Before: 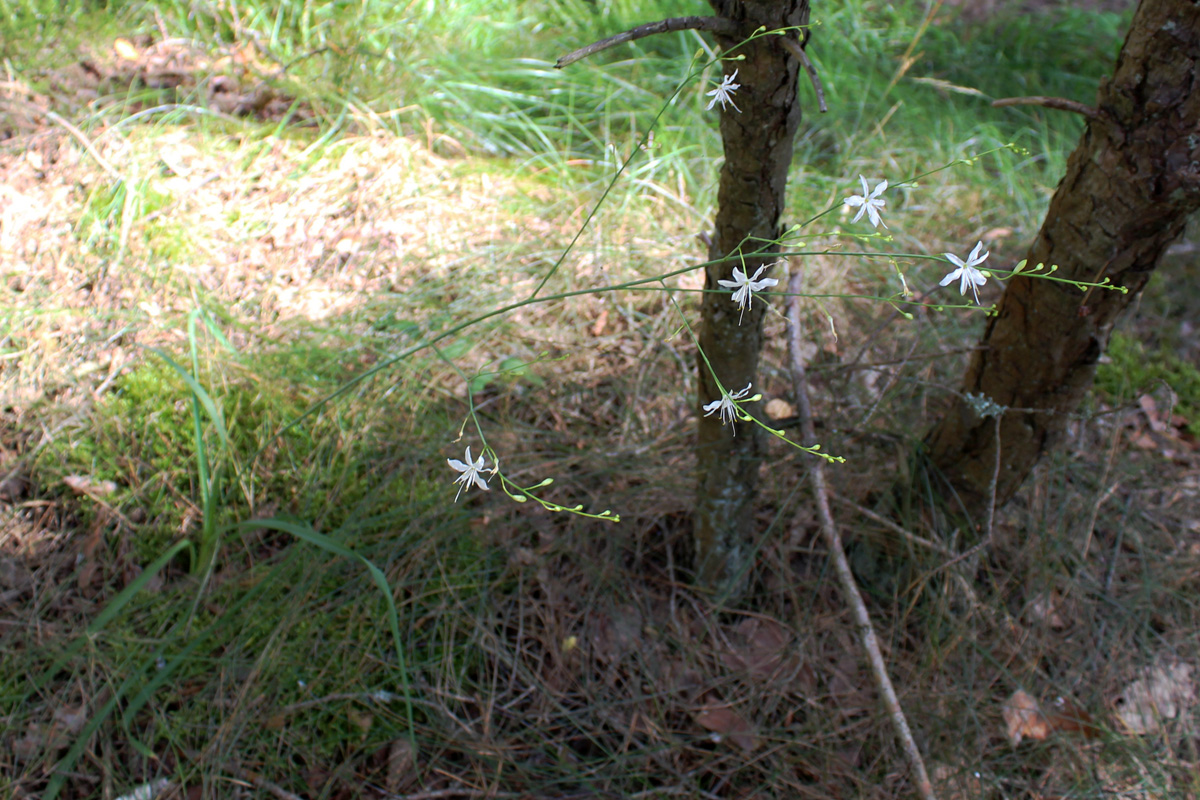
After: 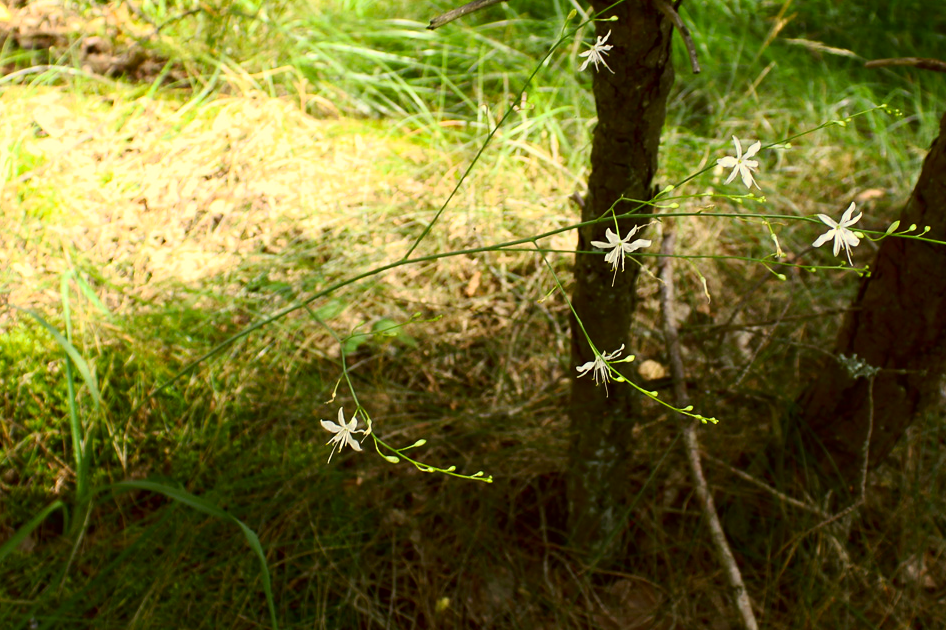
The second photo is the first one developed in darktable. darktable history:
color correction: highlights a* 0.144, highlights b* 29.51, shadows a* -0.212, shadows b* 20.95
crop and rotate: left 10.584%, top 5.017%, right 10.5%, bottom 16.113%
tone curve: curves: ch0 [(0, 0) (0.042, 0.01) (0.223, 0.123) (0.59, 0.574) (0.802, 0.868) (1, 1)], color space Lab, independent channels, preserve colors none
